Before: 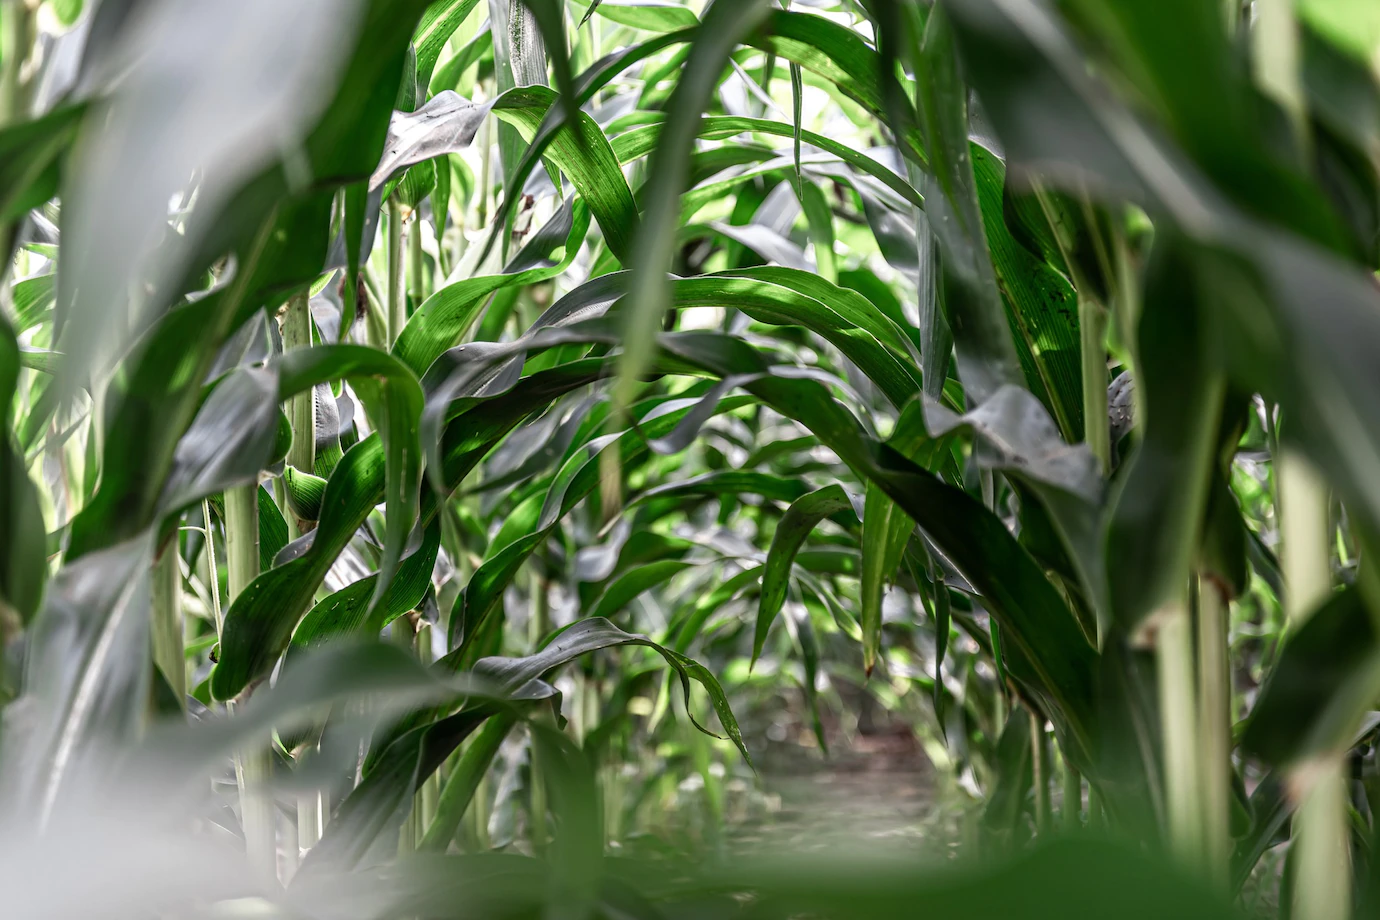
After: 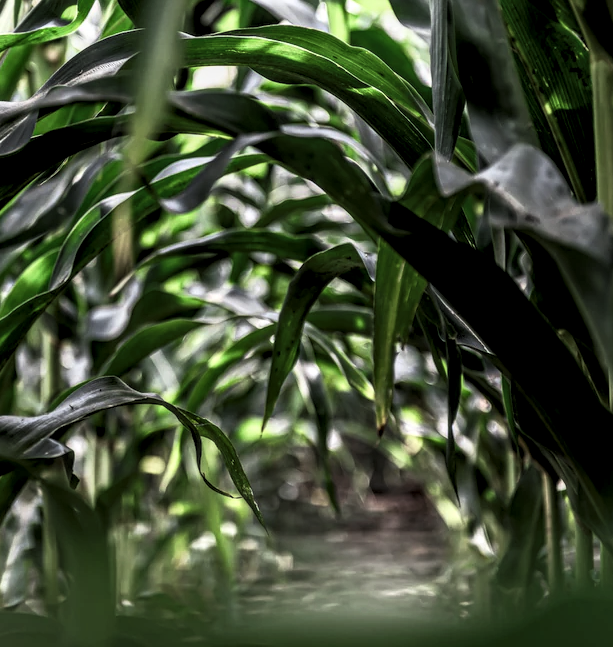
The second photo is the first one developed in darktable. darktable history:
levels: levels [0.116, 0.574, 1]
base curve: curves: ch0 [(0, 0) (0.257, 0.25) (0.482, 0.586) (0.757, 0.871) (1, 1)]
local contrast: detail 130%
crop: left 35.432%, top 26.233%, right 20.145%, bottom 3.432%
